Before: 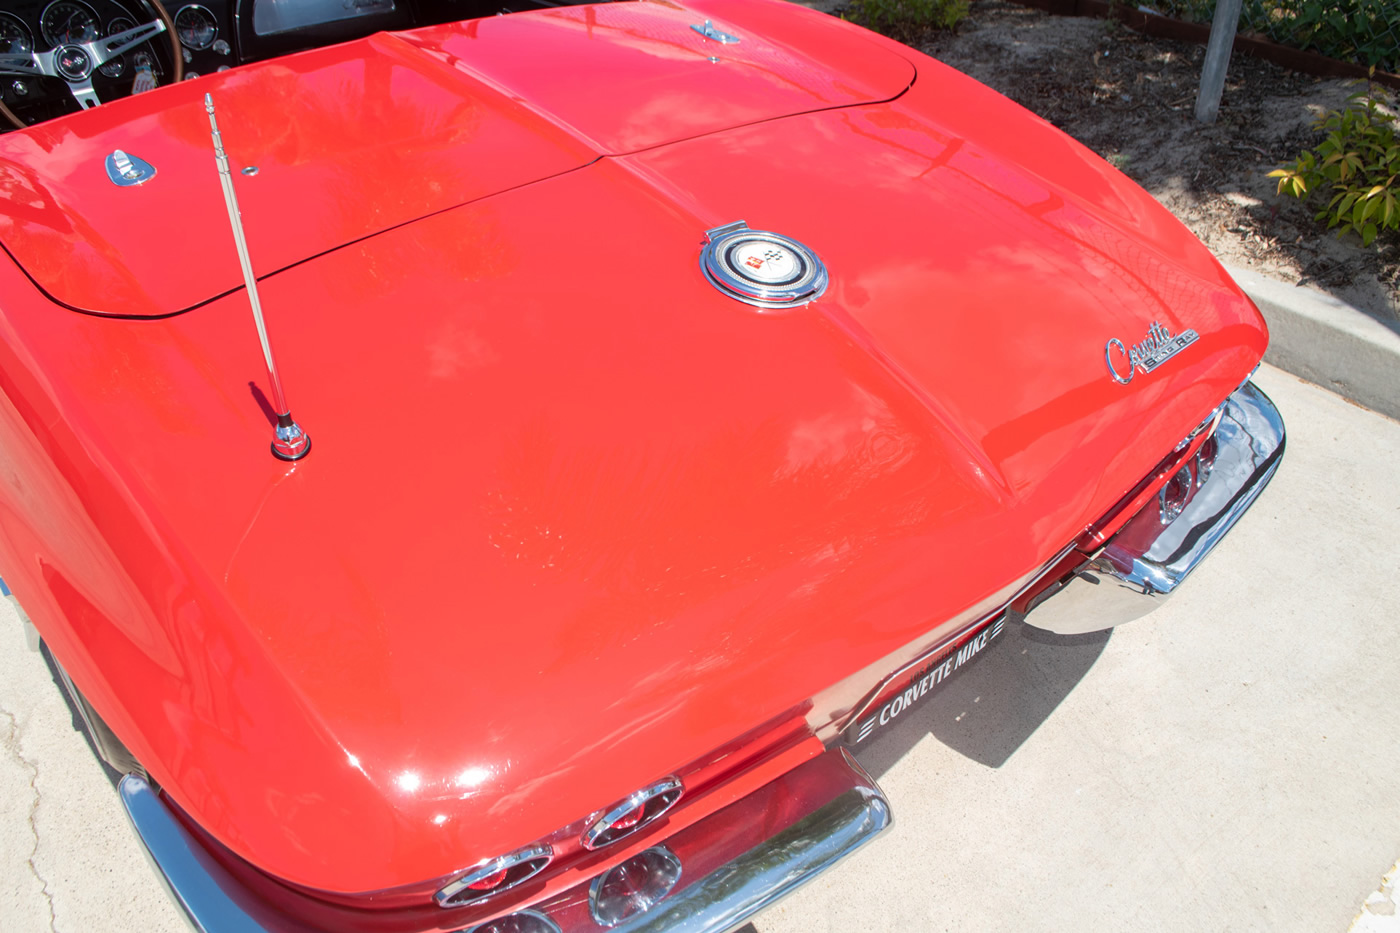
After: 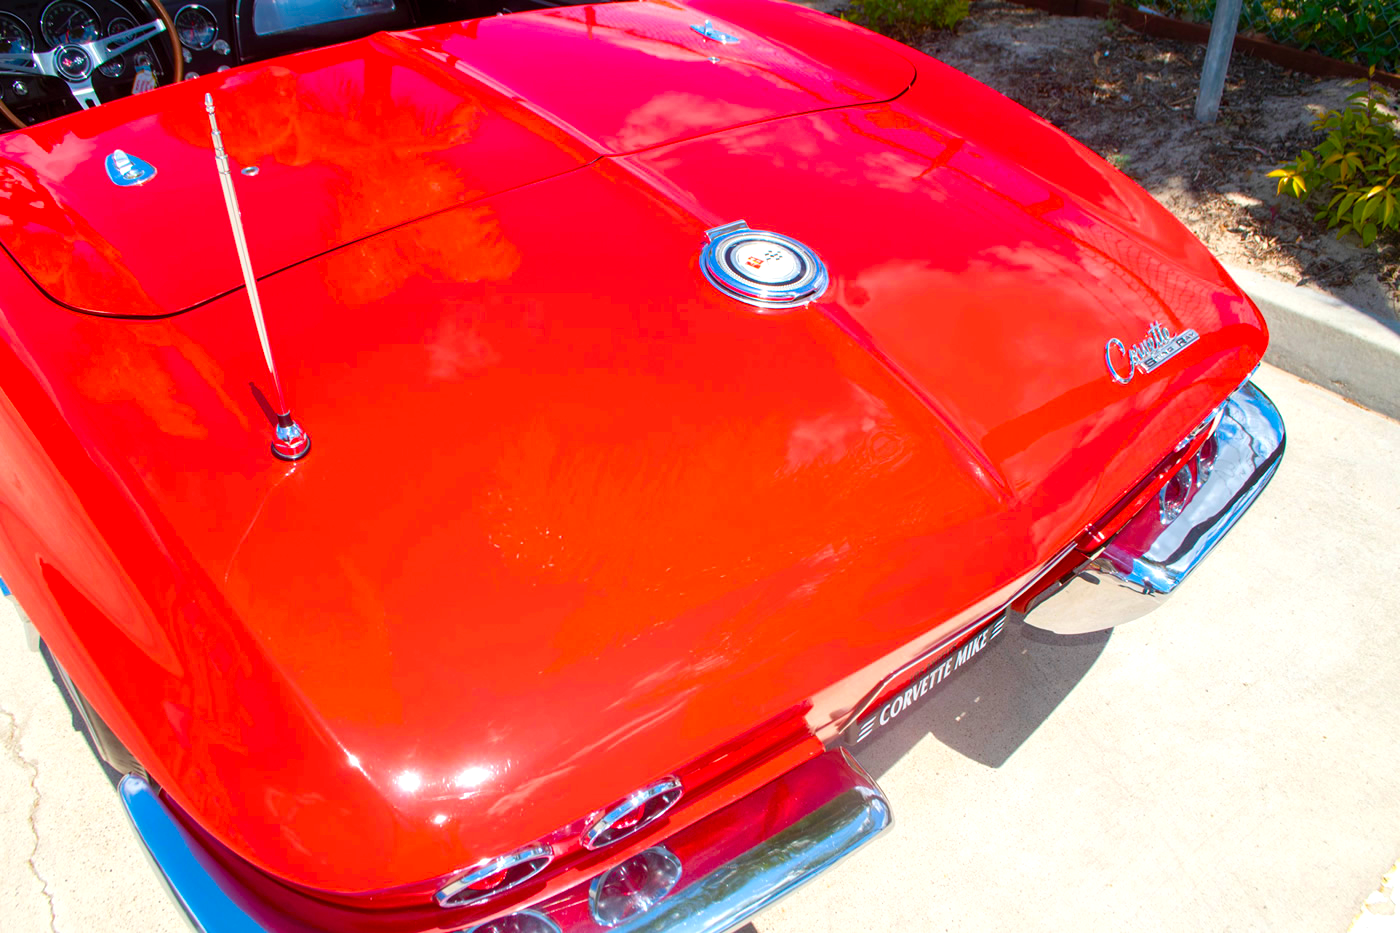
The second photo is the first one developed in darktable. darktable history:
exposure: exposure 0.339 EV, compensate highlight preservation false
color balance rgb: white fulcrum 0.087 EV, linear chroma grading › global chroma 42.285%, perceptual saturation grading › global saturation 20%, perceptual saturation grading › highlights -25.476%, perceptual saturation grading › shadows 25.138%, global vibrance 20.494%
